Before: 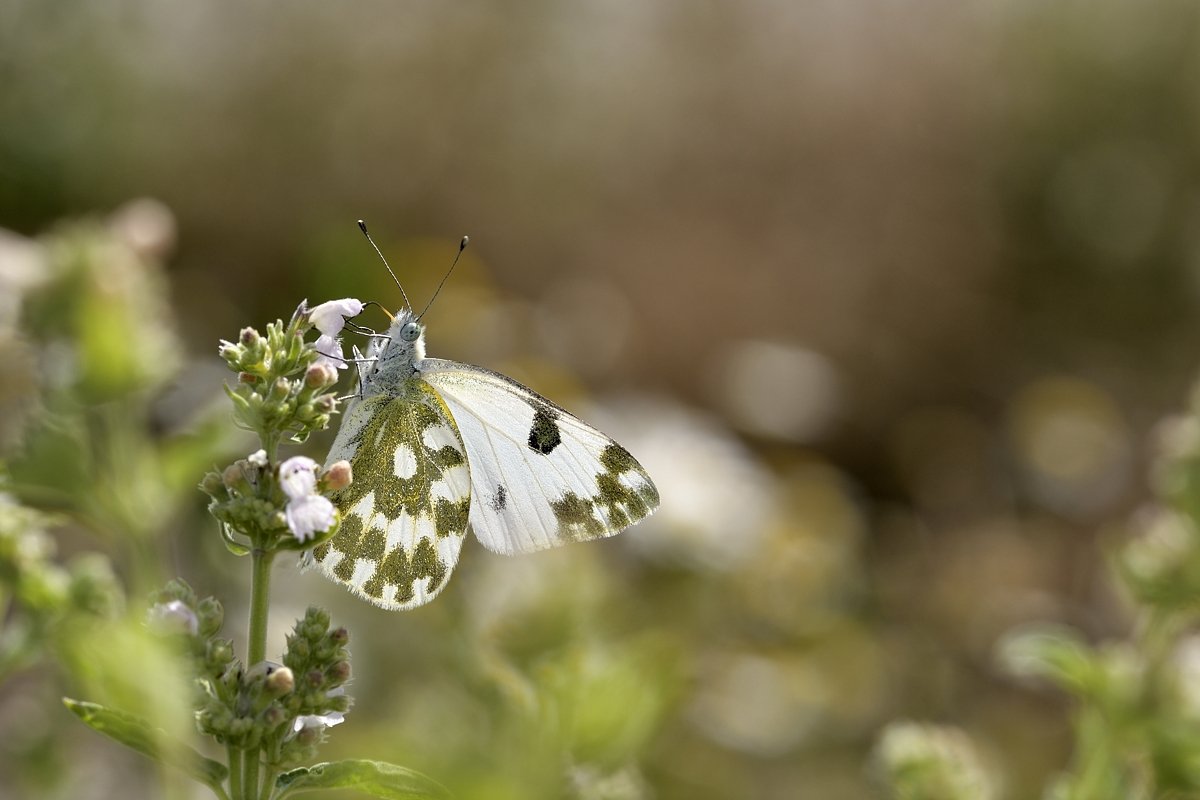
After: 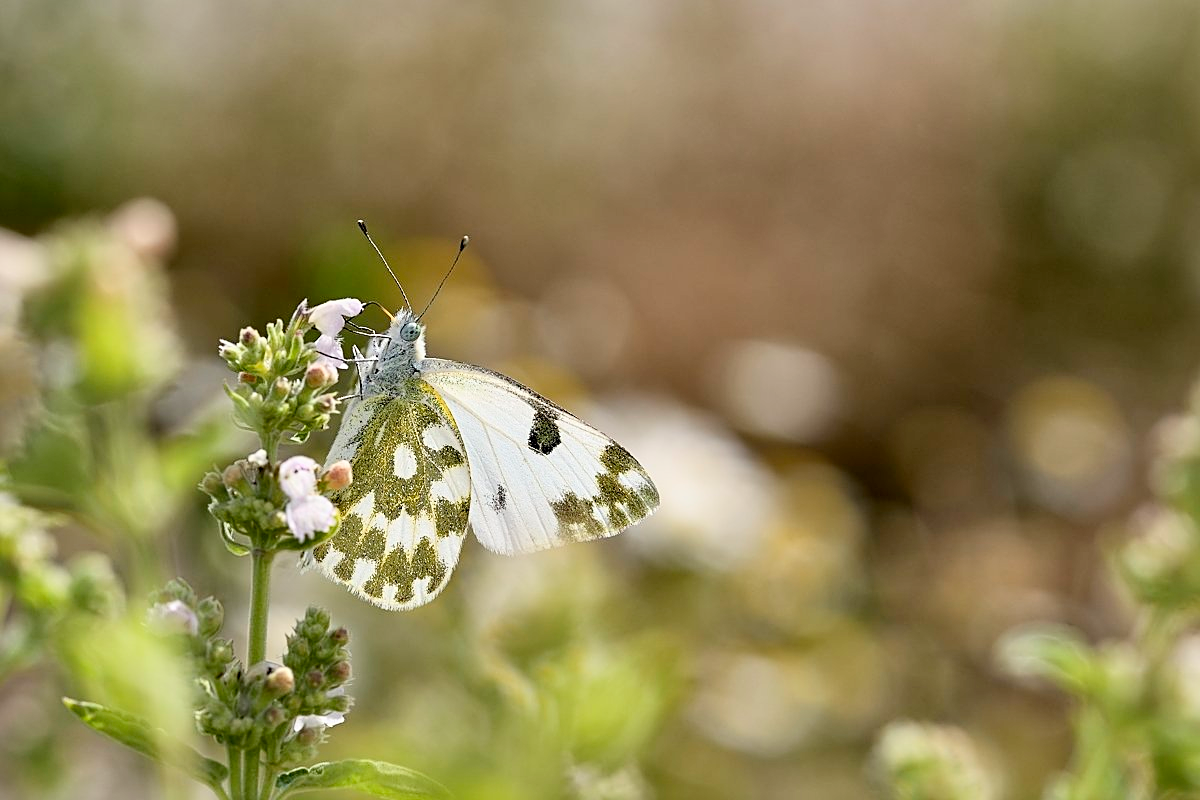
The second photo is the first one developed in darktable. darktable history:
local contrast: mode bilateral grid, contrast 20, coarseness 50, detail 120%, midtone range 0.2
contrast brightness saturation: contrast 0.2, brightness 0.16, saturation 0.22
sharpen: on, module defaults
color balance: contrast -15%
